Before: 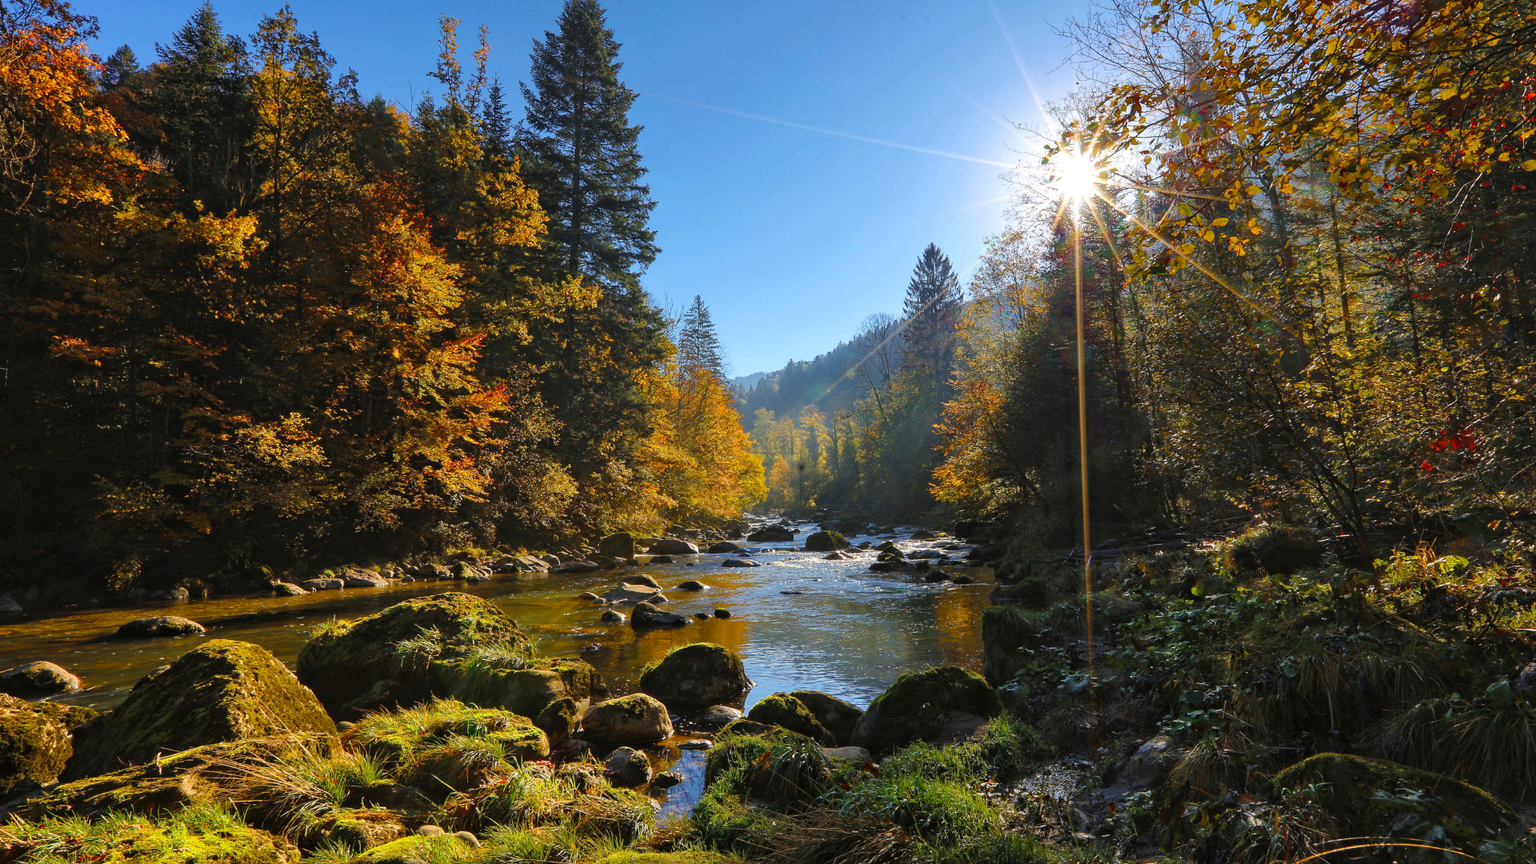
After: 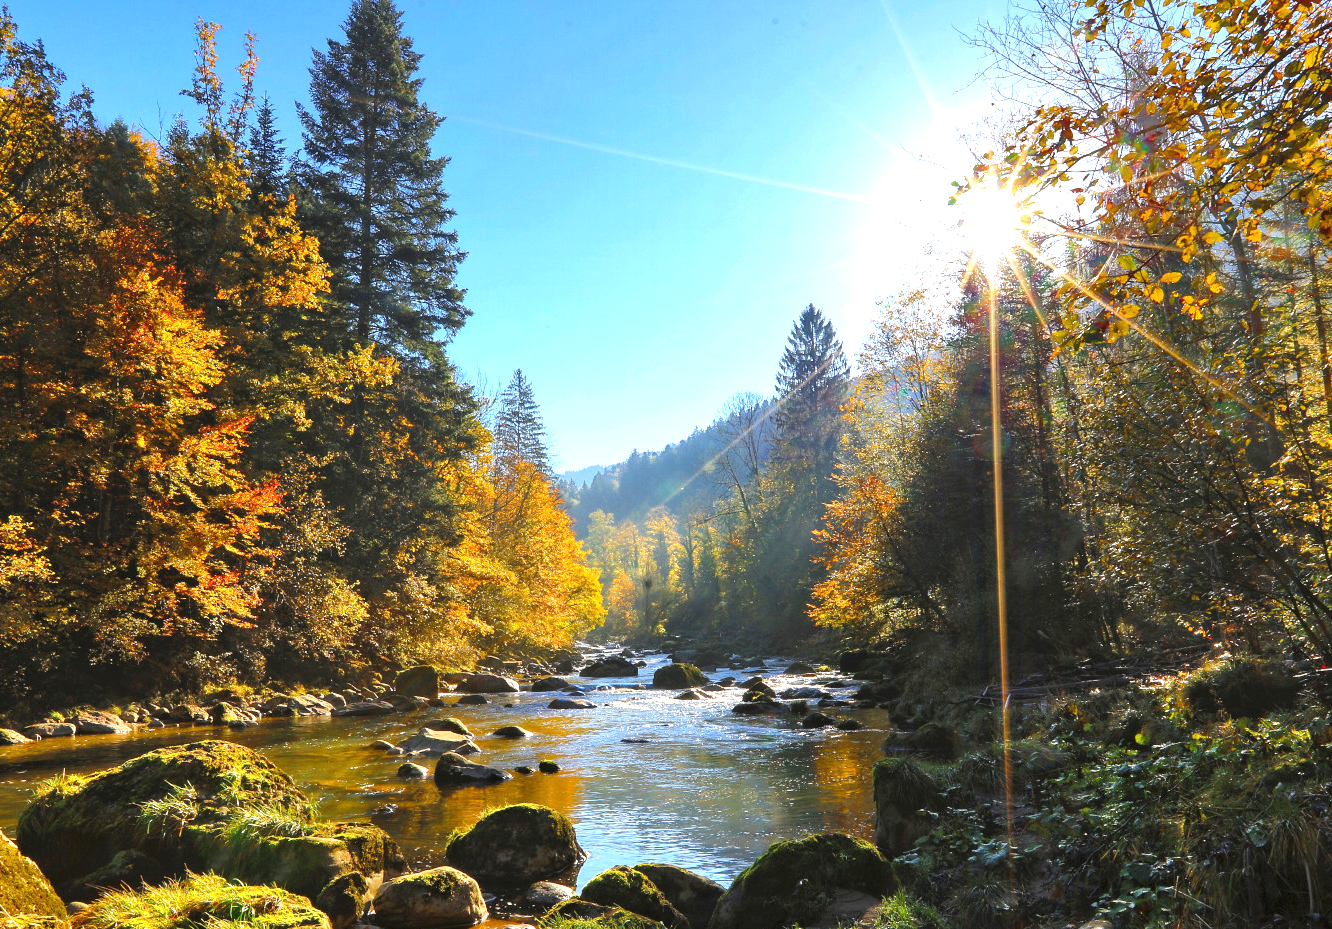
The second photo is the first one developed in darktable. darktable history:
crop: left 18.476%, right 12.118%, bottom 13.971%
exposure: black level correction 0, exposure 0.949 EV, compensate highlight preservation false
tone equalizer: edges refinement/feathering 500, mask exposure compensation -1.57 EV, preserve details no
